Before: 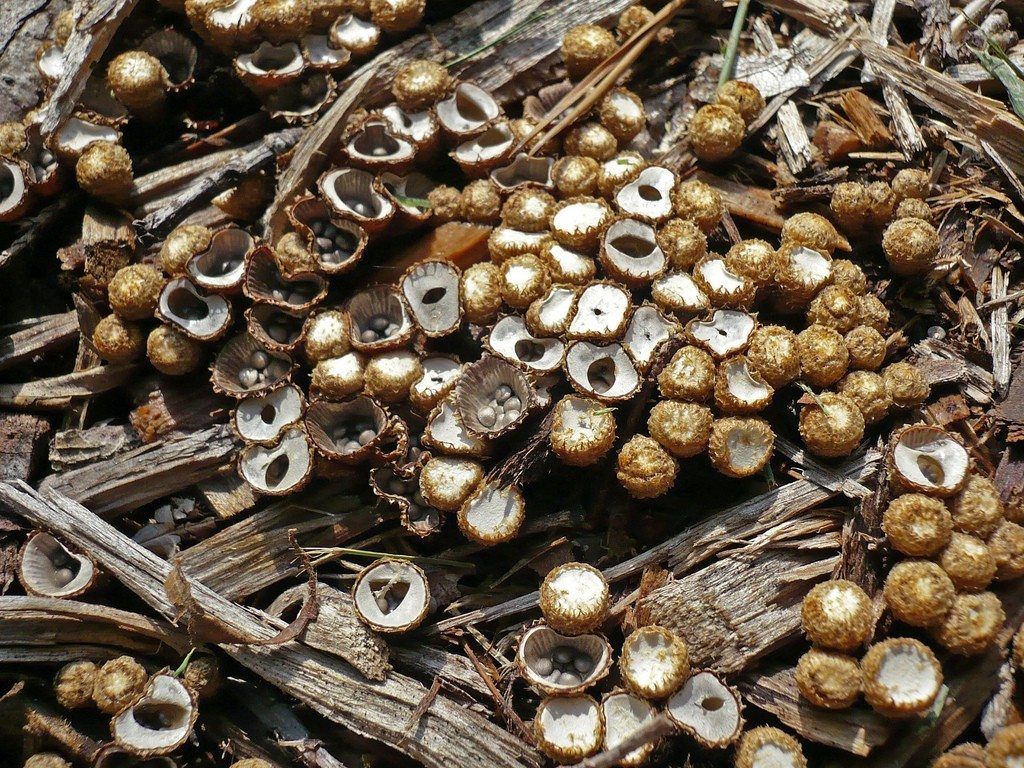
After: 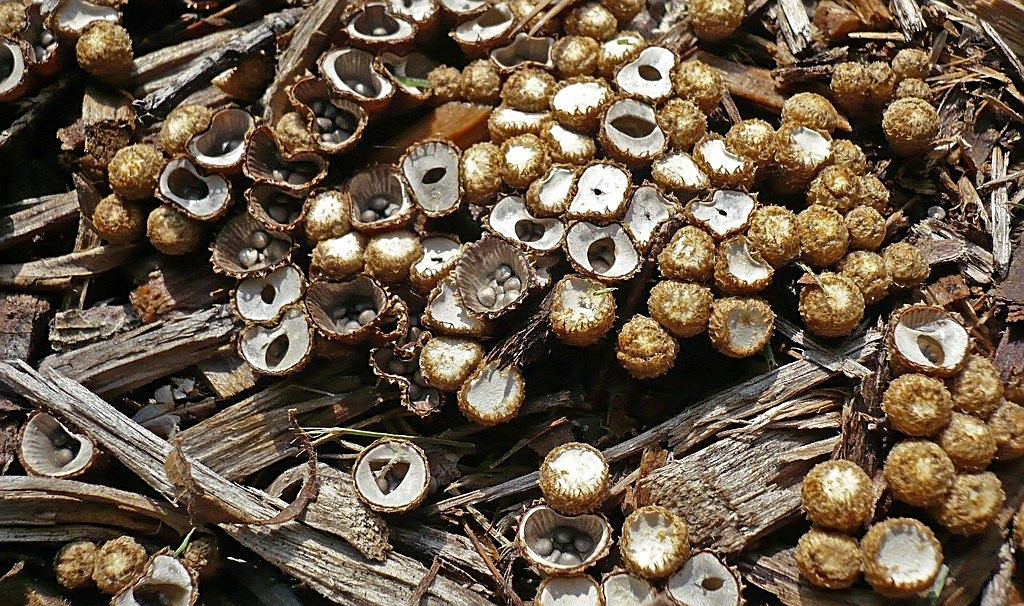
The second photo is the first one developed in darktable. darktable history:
crop and rotate: top 15.706%, bottom 5.345%
sharpen: on, module defaults
